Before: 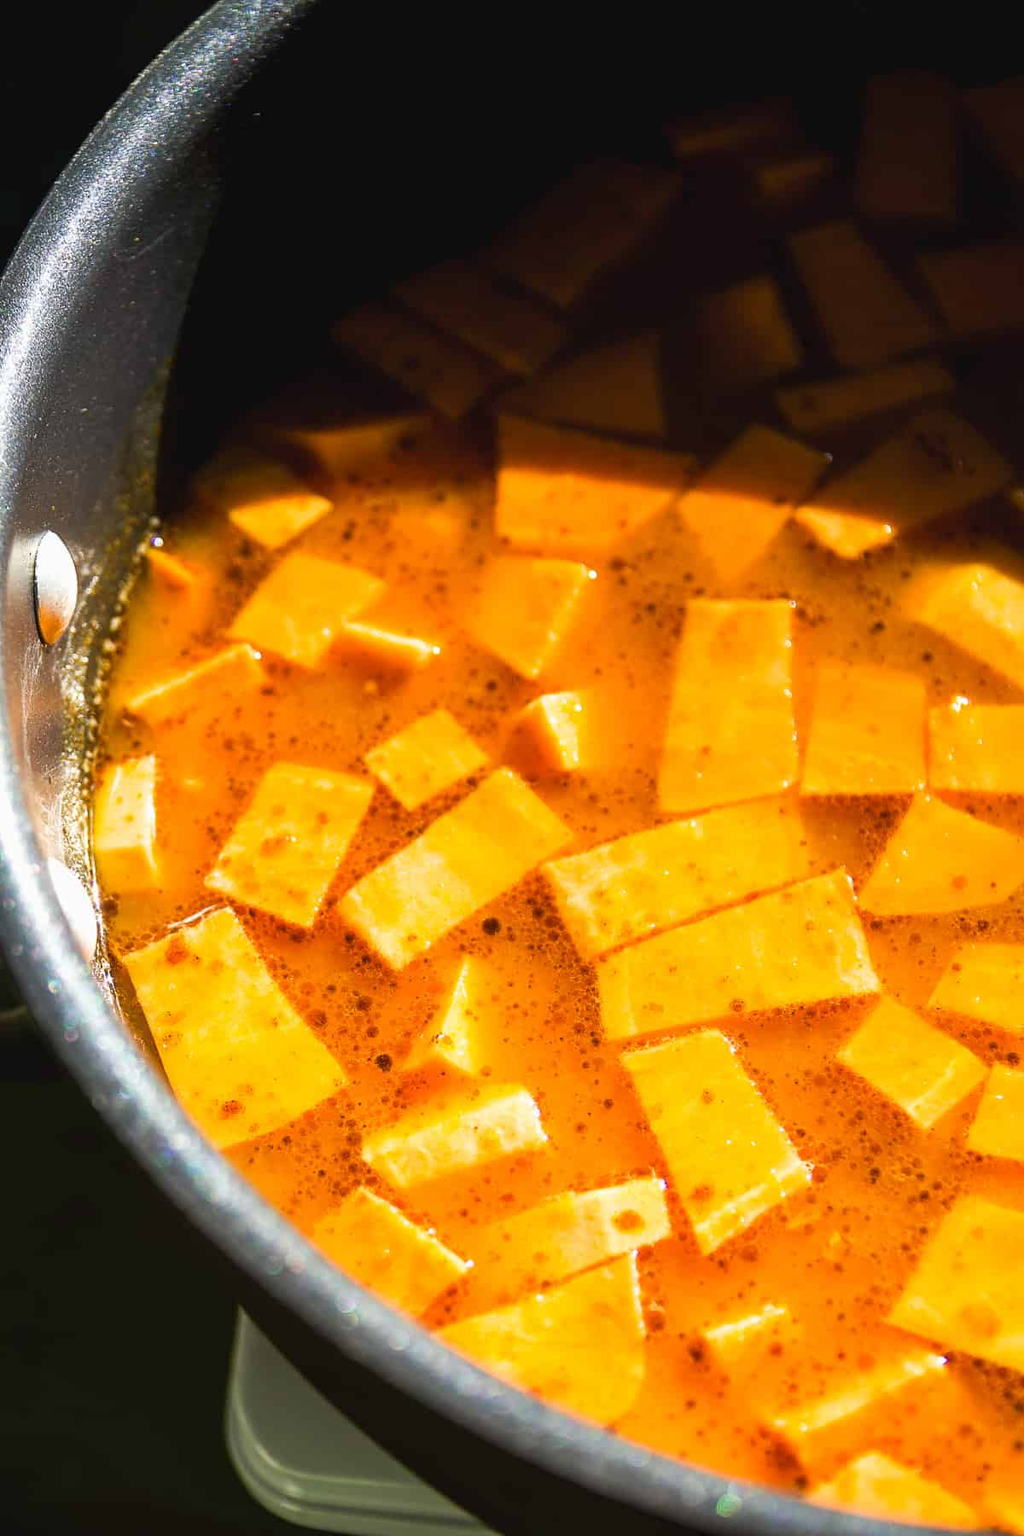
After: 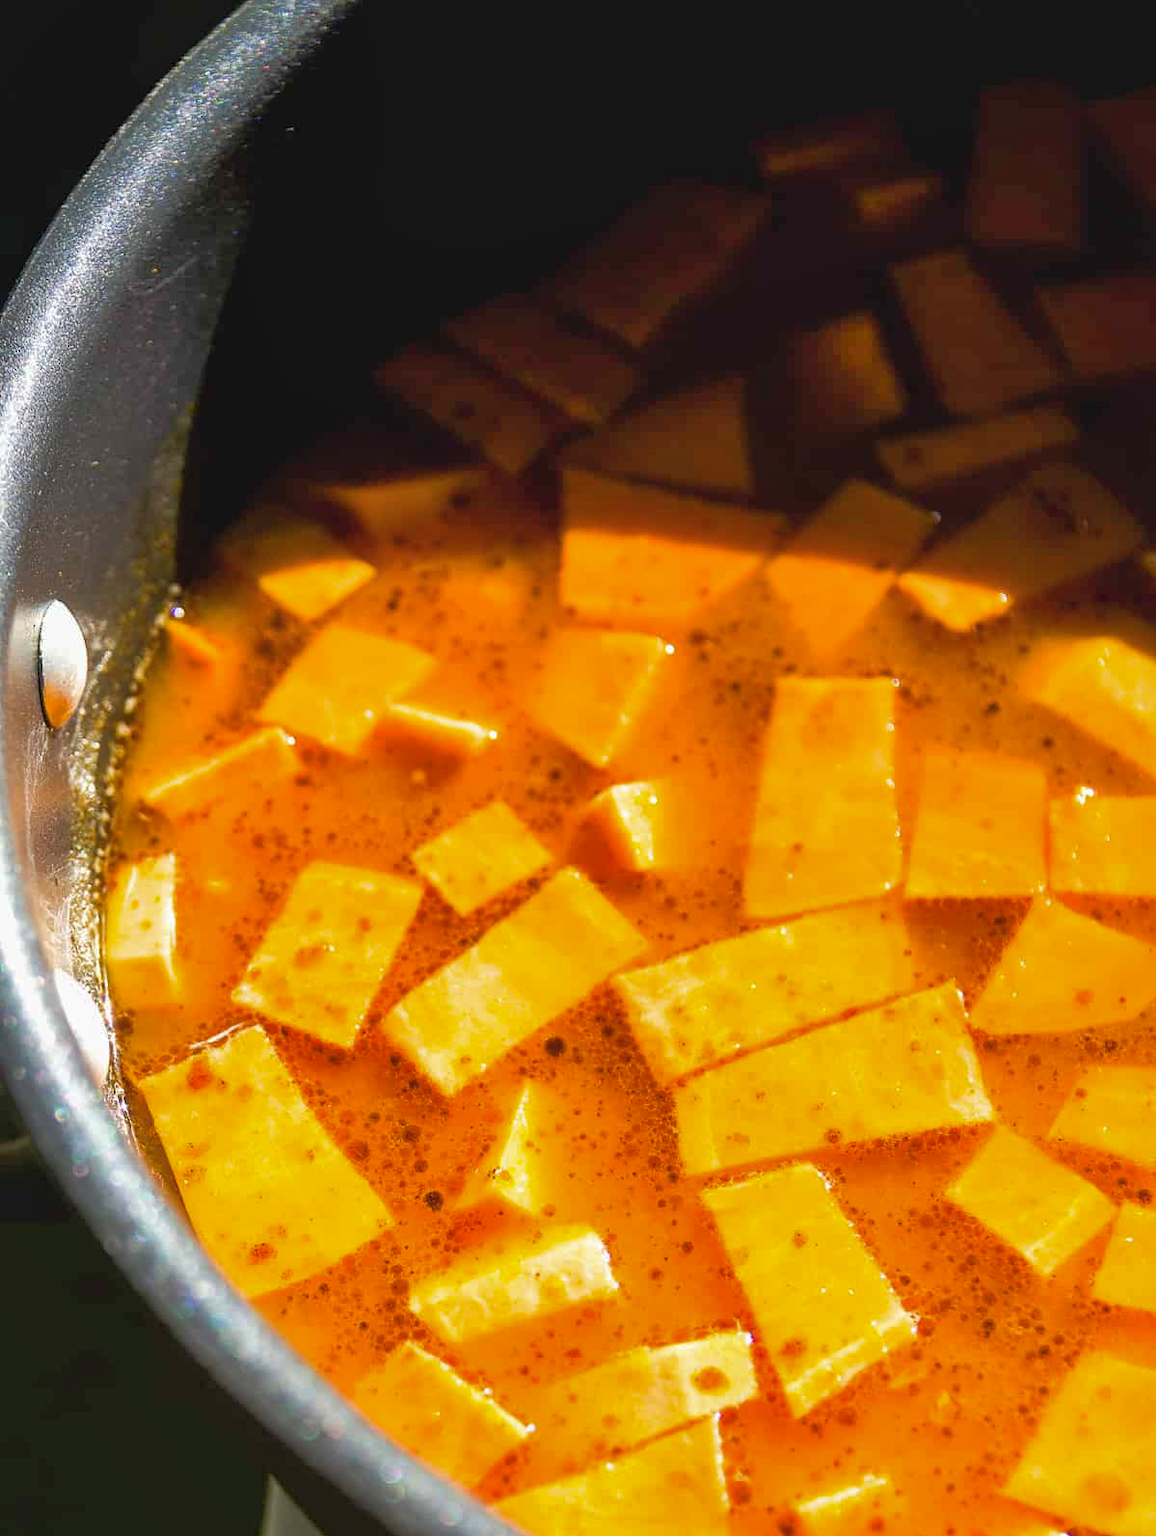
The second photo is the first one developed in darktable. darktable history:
crop and rotate: top 0%, bottom 11.49%
shadows and highlights: on, module defaults
